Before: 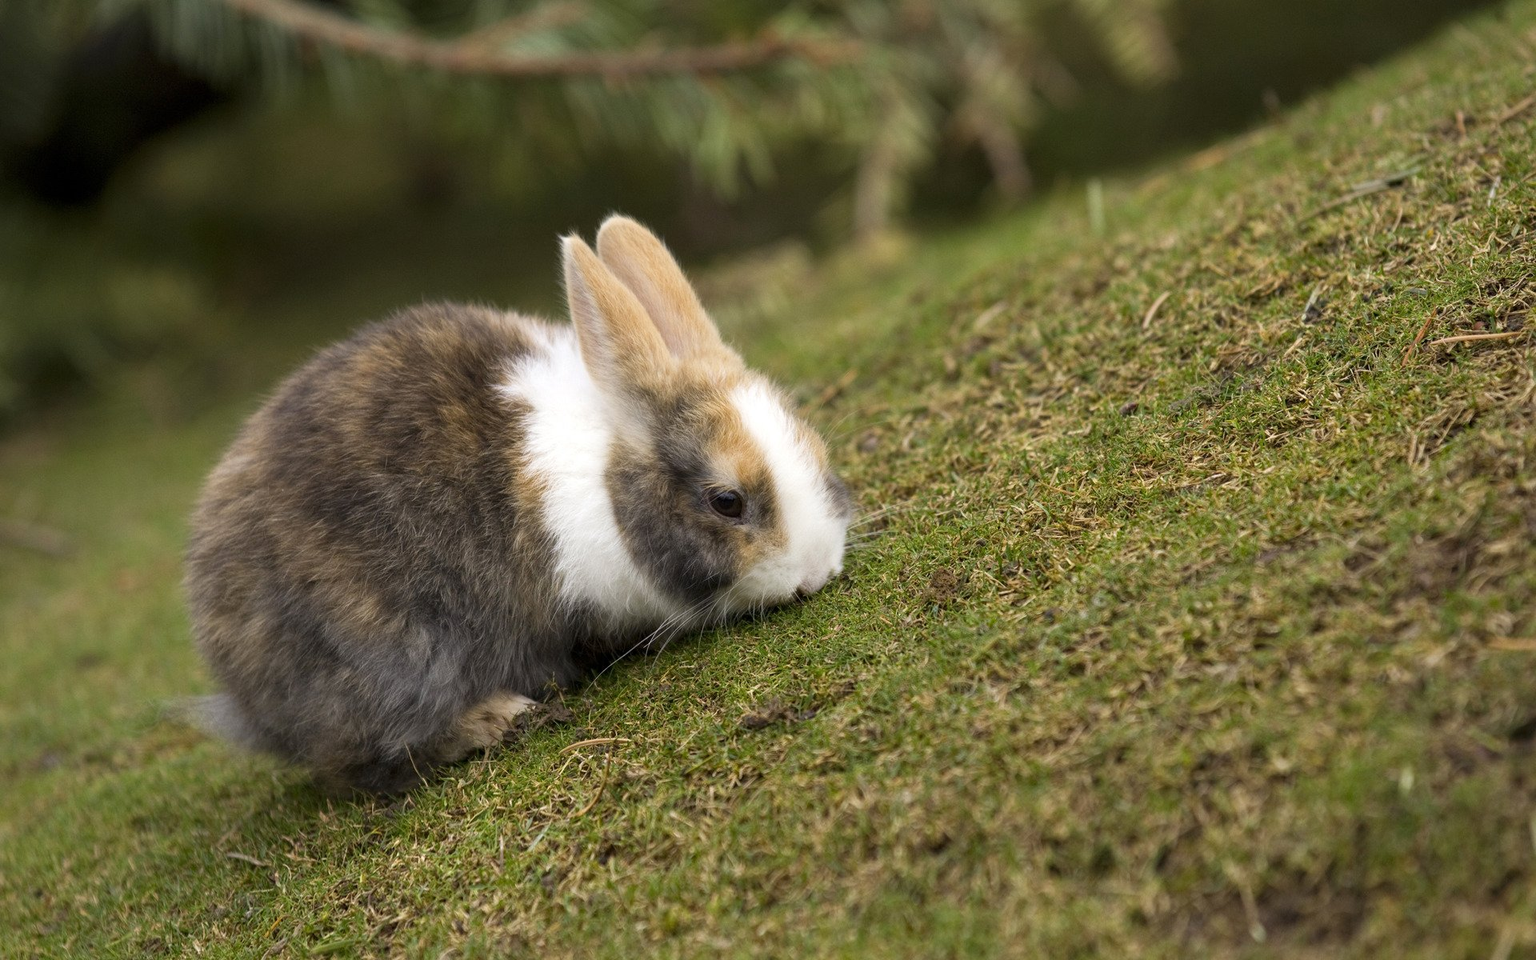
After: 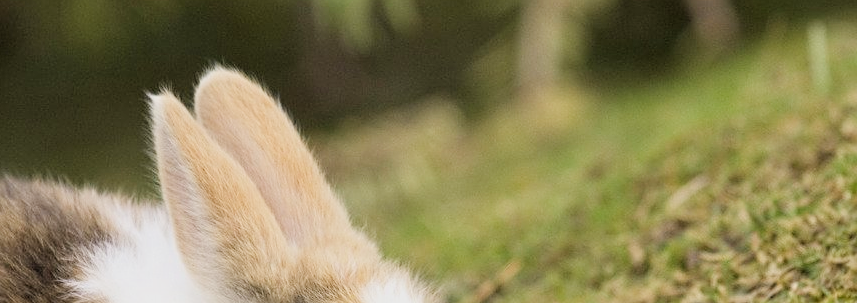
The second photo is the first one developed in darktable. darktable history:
crop: left 28.738%, top 16.794%, right 26.622%, bottom 57.898%
exposure: exposure 0.663 EV, compensate exposure bias true, compensate highlight preservation false
sharpen: on, module defaults
filmic rgb: black relative exposure -7.65 EV, white relative exposure 4.56 EV, hardness 3.61
